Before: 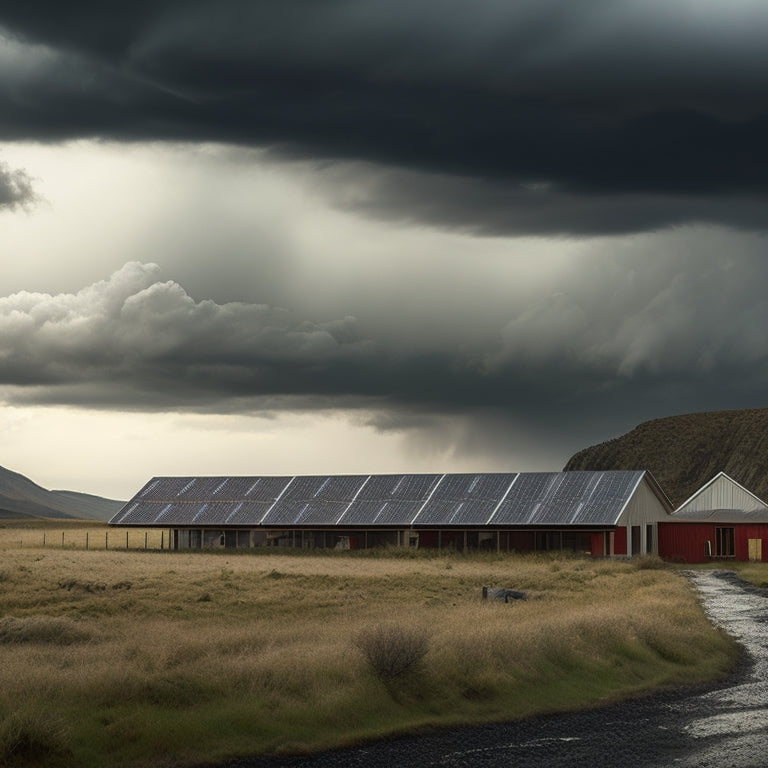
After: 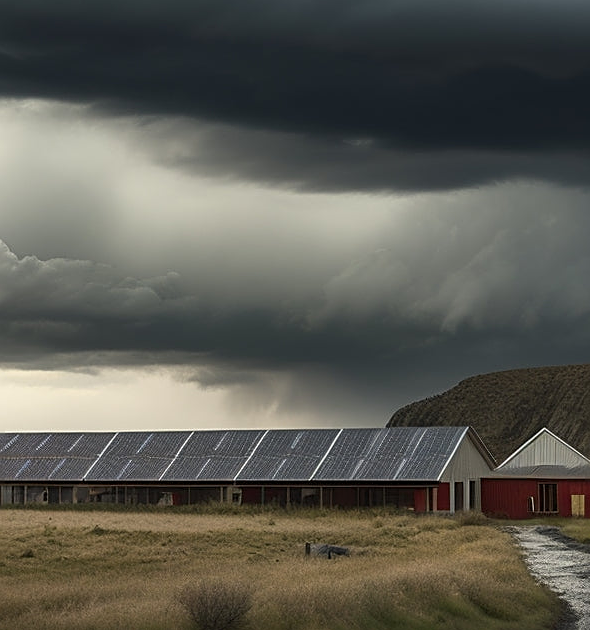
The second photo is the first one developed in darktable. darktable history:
exposure: compensate exposure bias true, compensate highlight preservation false
sharpen: on, module defaults
crop: left 23.095%, top 5.827%, bottom 11.854%
